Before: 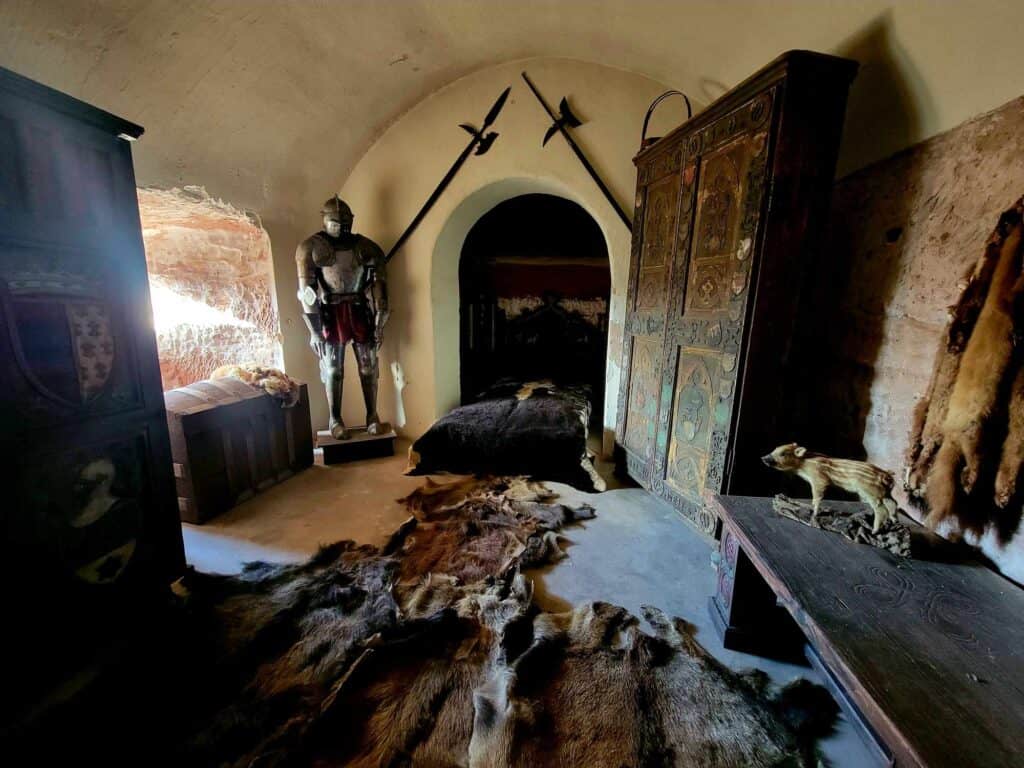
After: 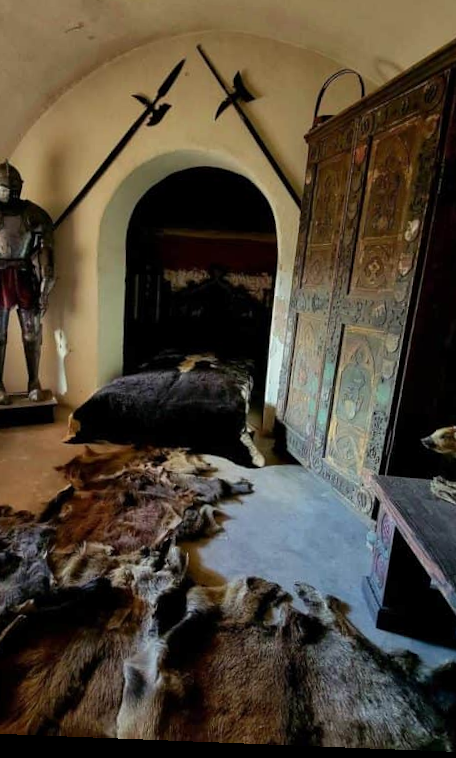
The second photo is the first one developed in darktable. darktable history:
rotate and perspective: rotation 2.27°, automatic cropping off
crop: left 33.452%, top 6.025%, right 23.155%
